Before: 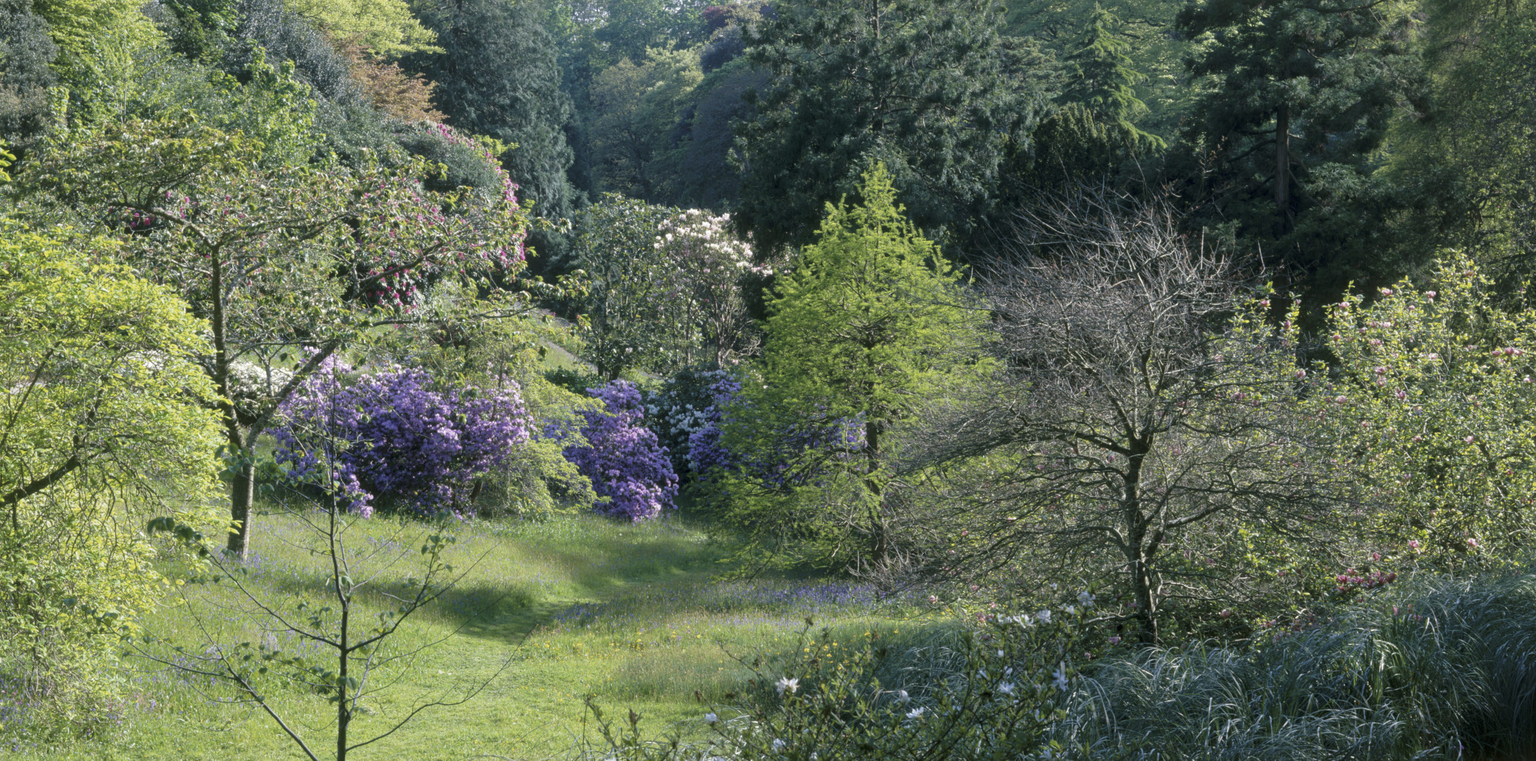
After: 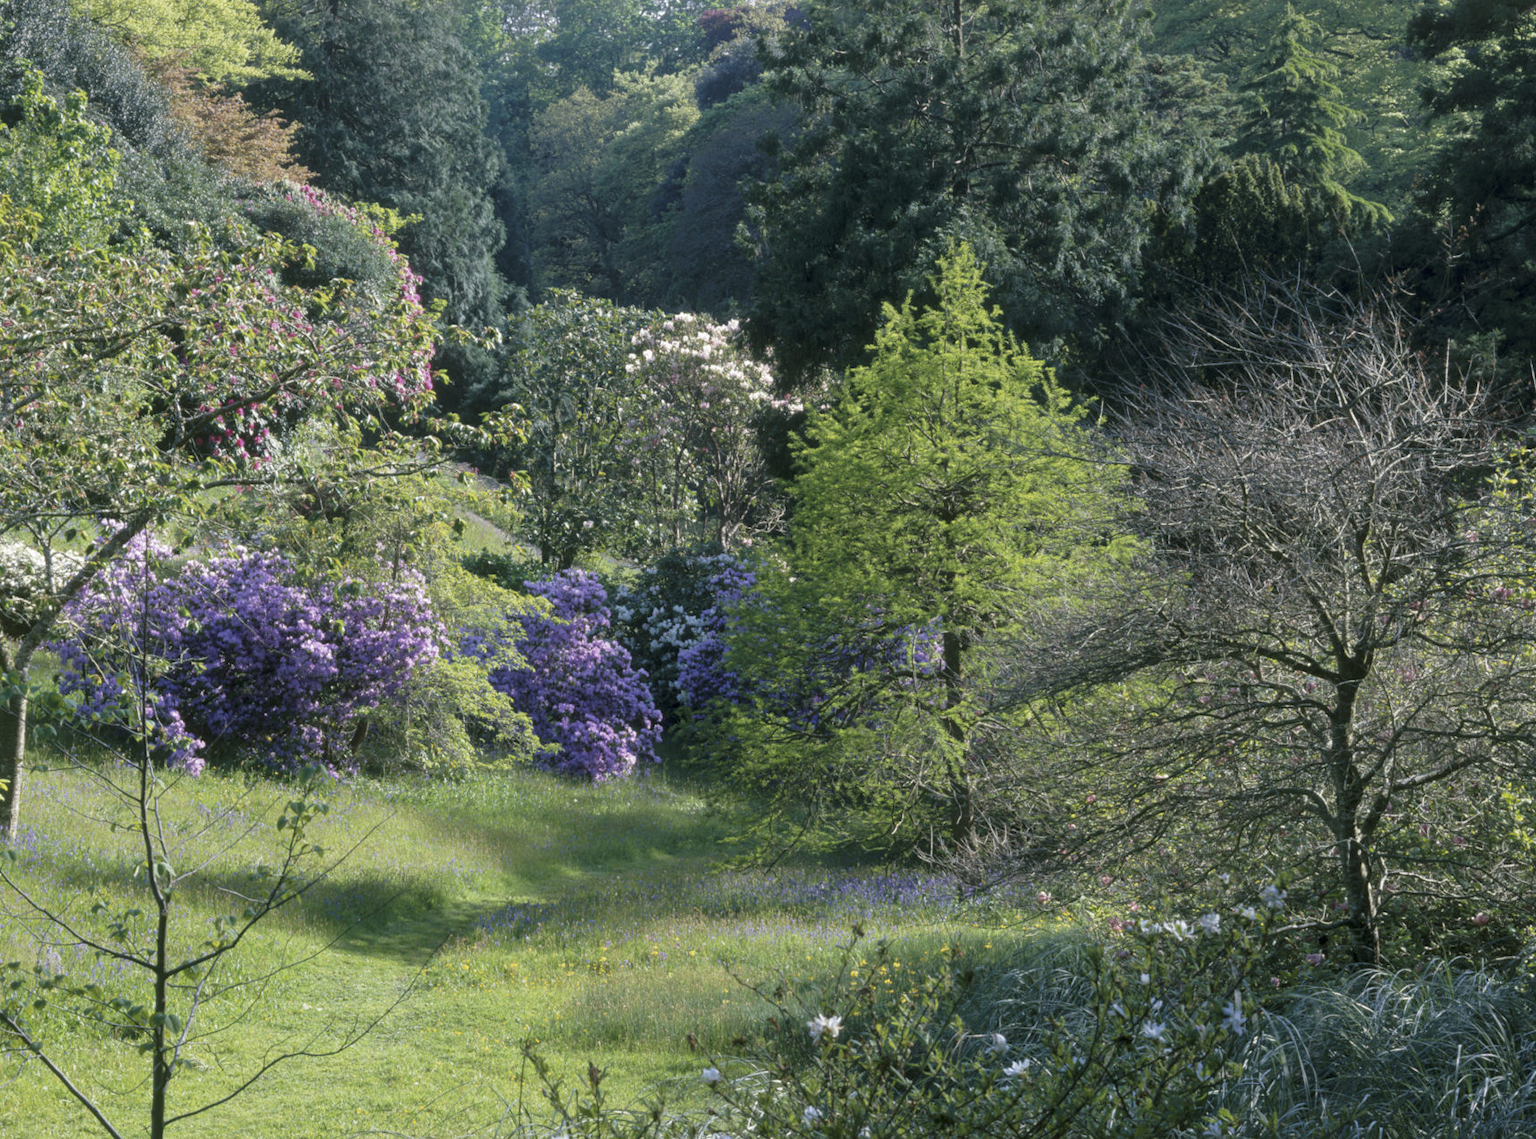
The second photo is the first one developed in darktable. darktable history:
crop: left 15.395%, right 17.827%
